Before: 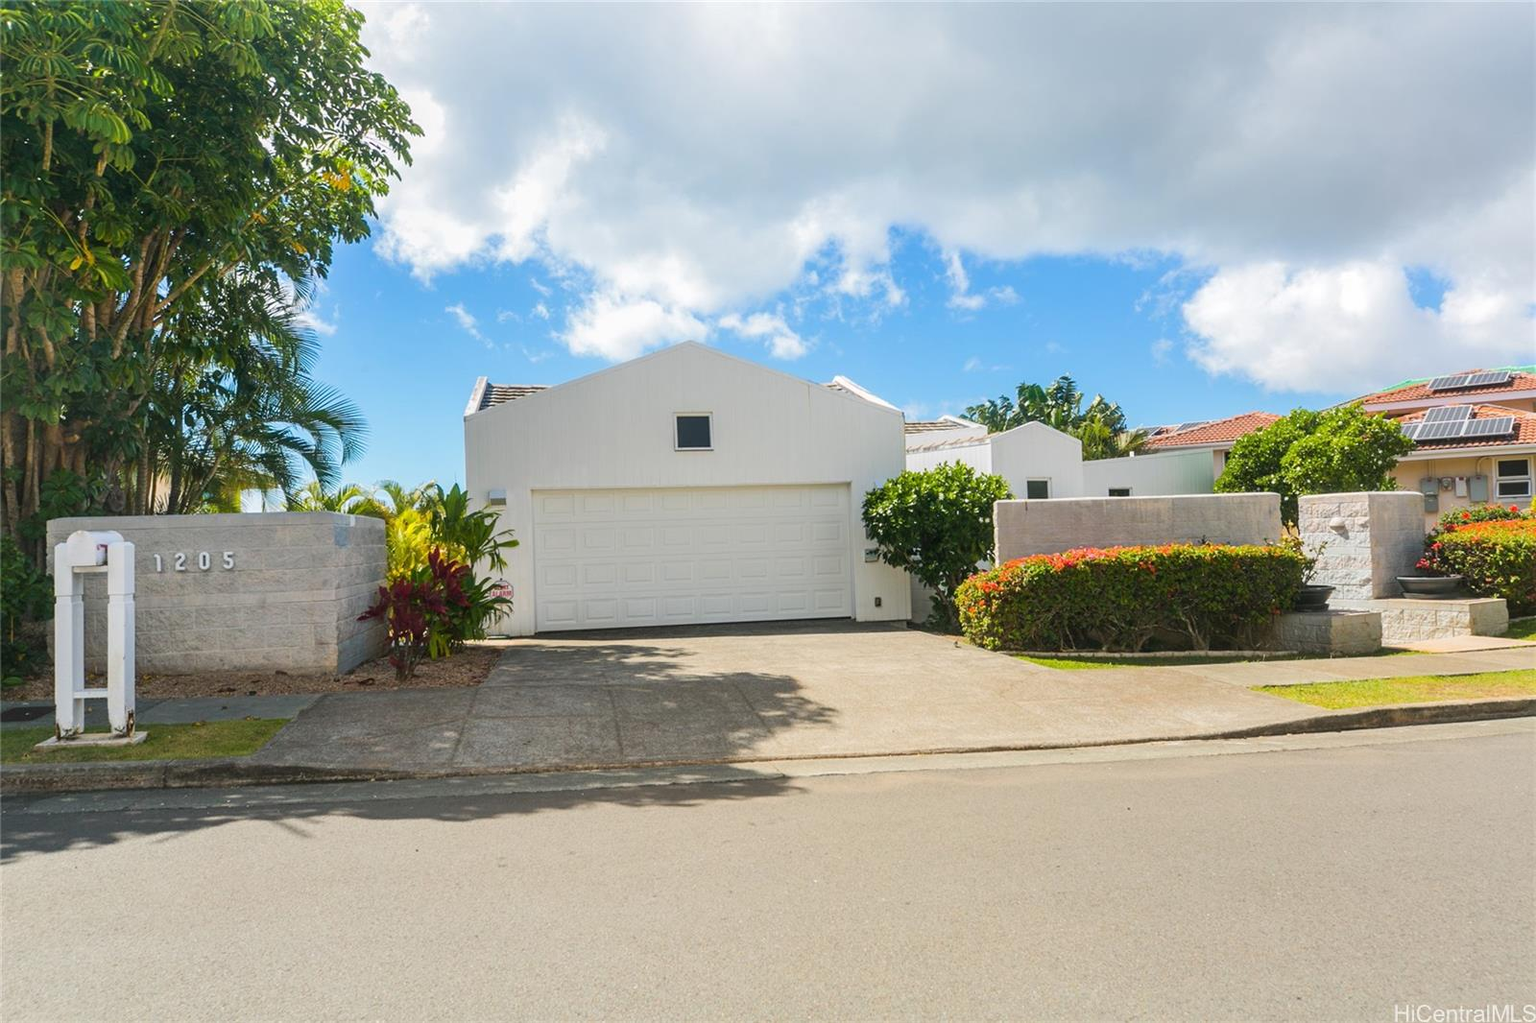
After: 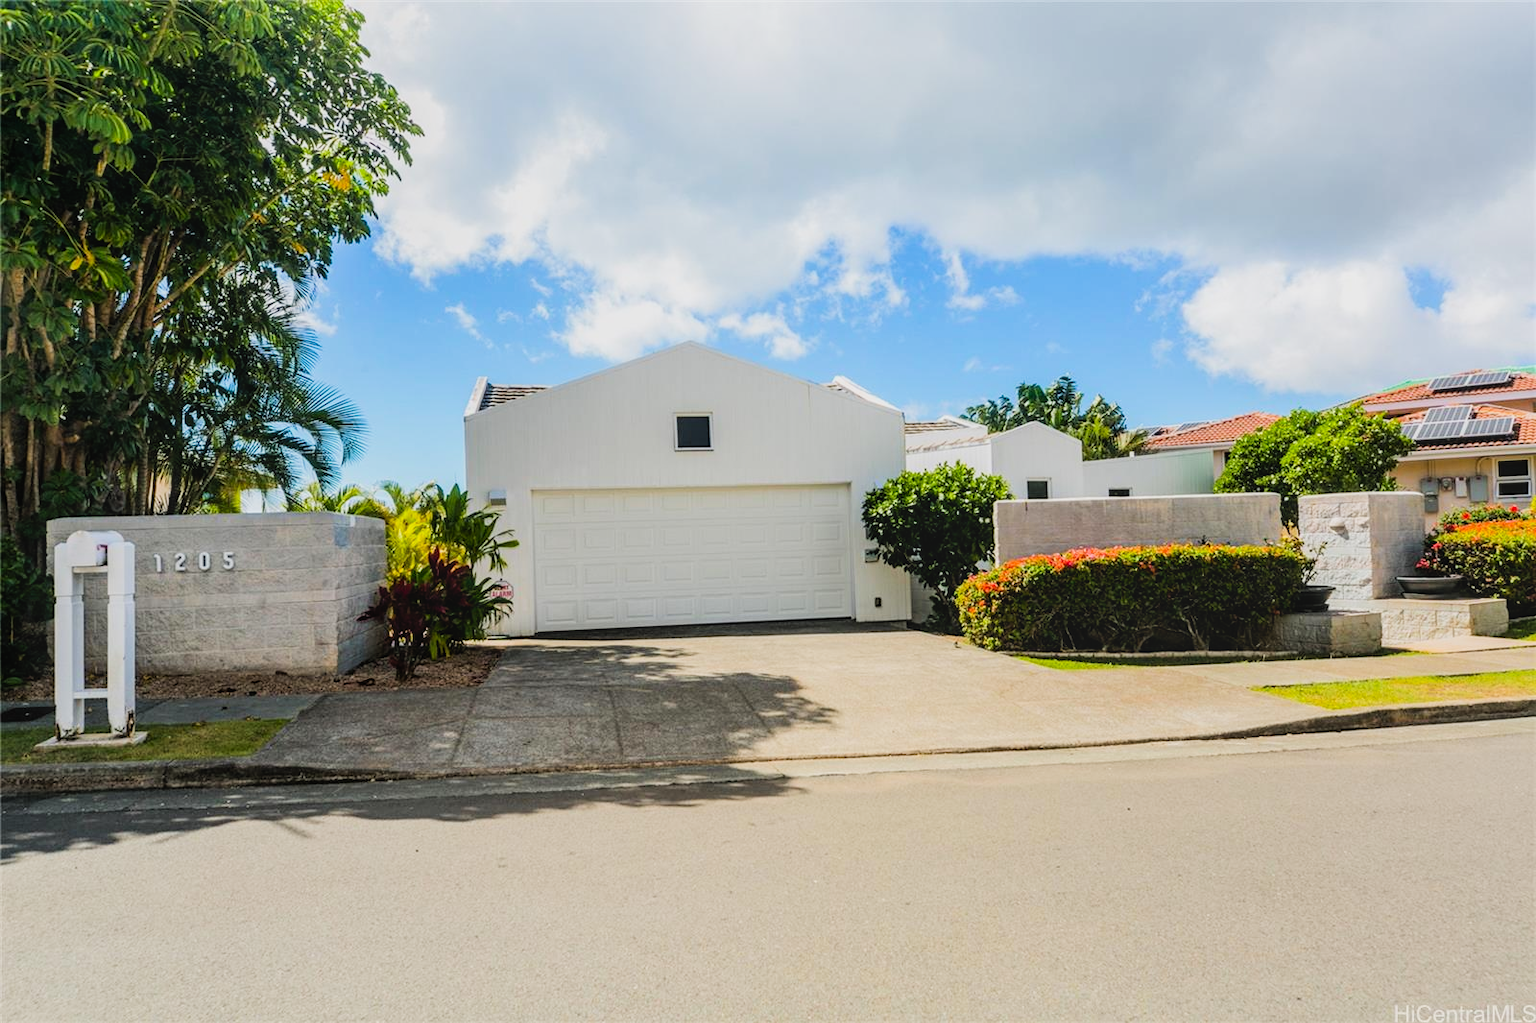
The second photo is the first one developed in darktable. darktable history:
contrast brightness saturation: contrast 0.078, saturation 0.195
local contrast: detail 109%
filmic rgb: black relative exposure -5.12 EV, white relative exposure 3.55 EV, hardness 3.18, contrast 1.297, highlights saturation mix -49.44%
